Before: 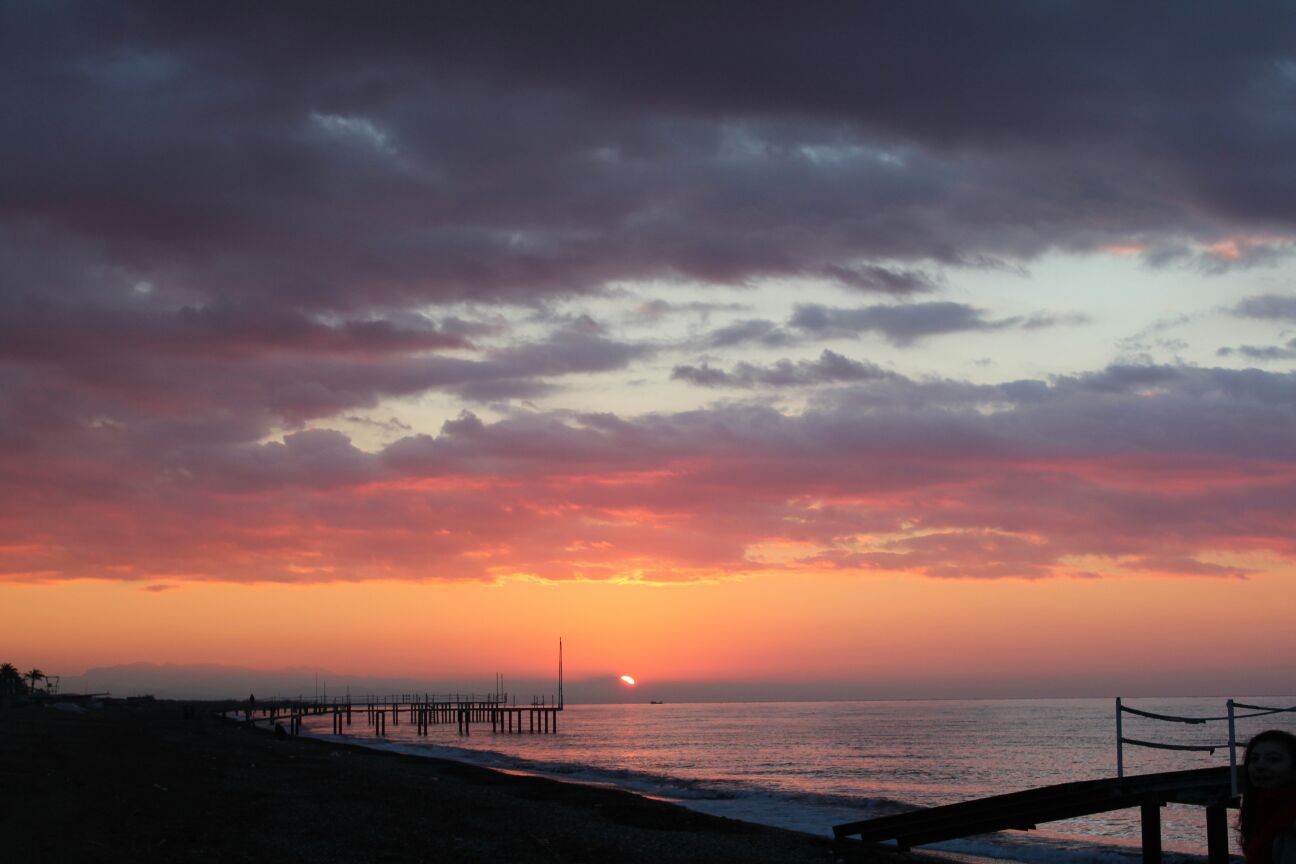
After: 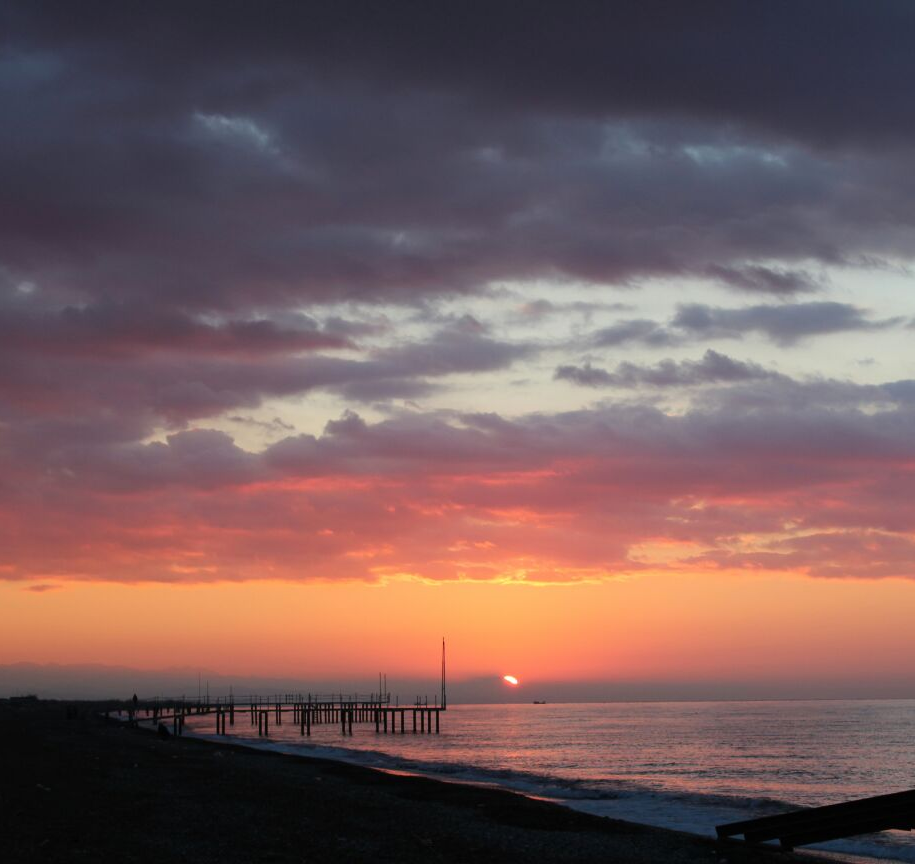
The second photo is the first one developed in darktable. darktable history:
crop and rotate: left 9.03%, right 20.31%
